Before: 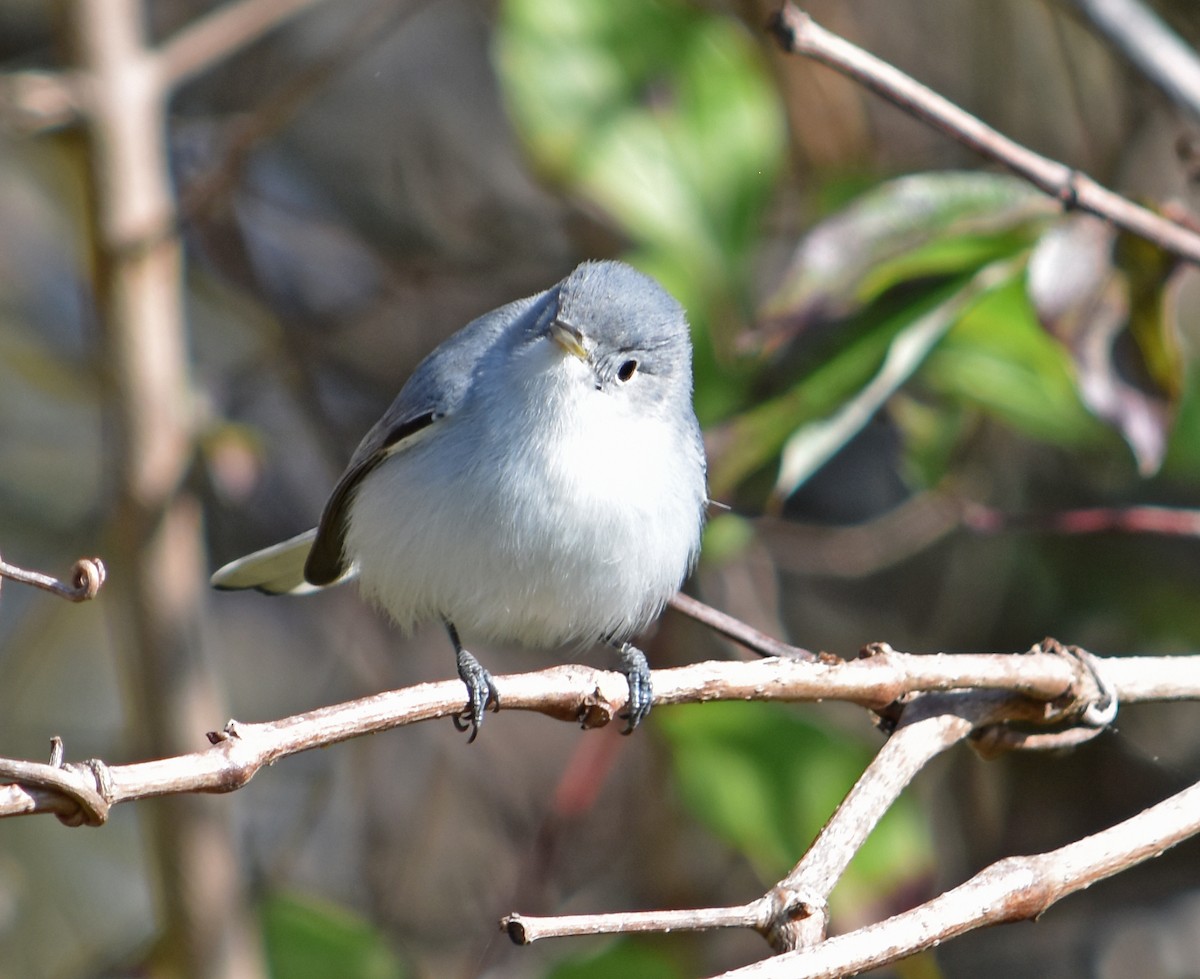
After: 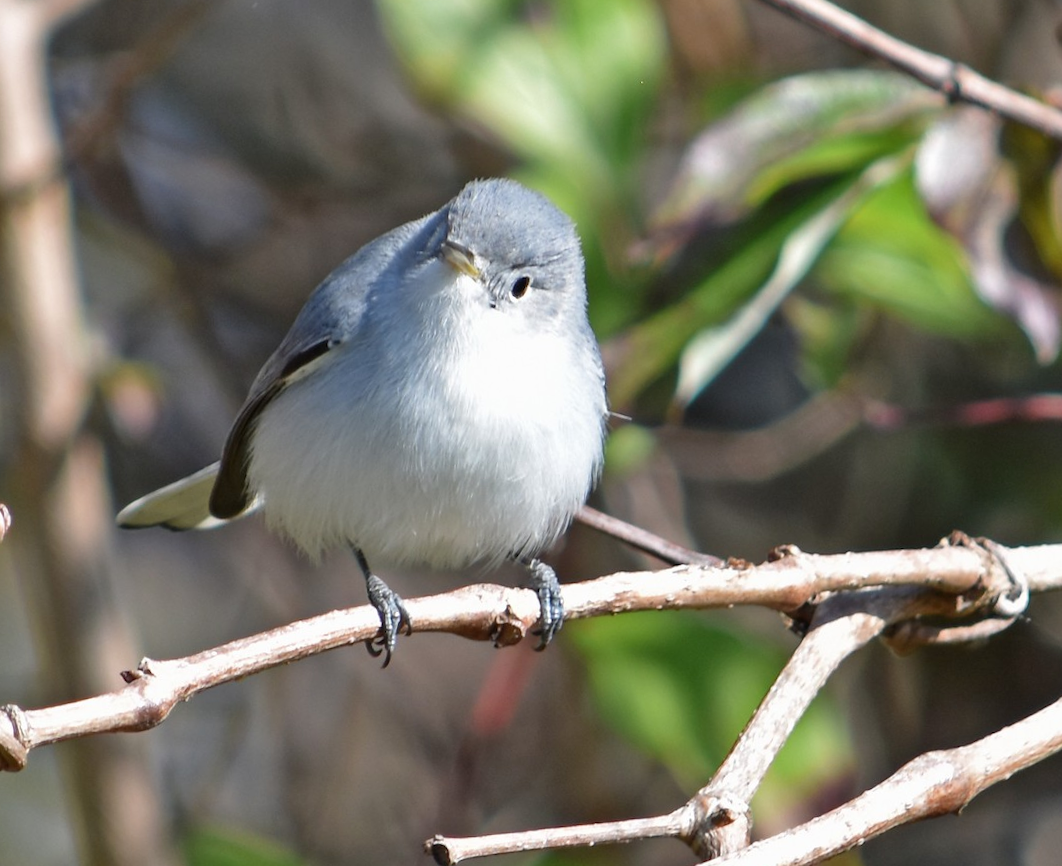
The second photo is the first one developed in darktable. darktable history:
crop and rotate: angle 3.16°, left 5.59%, top 5.681%
